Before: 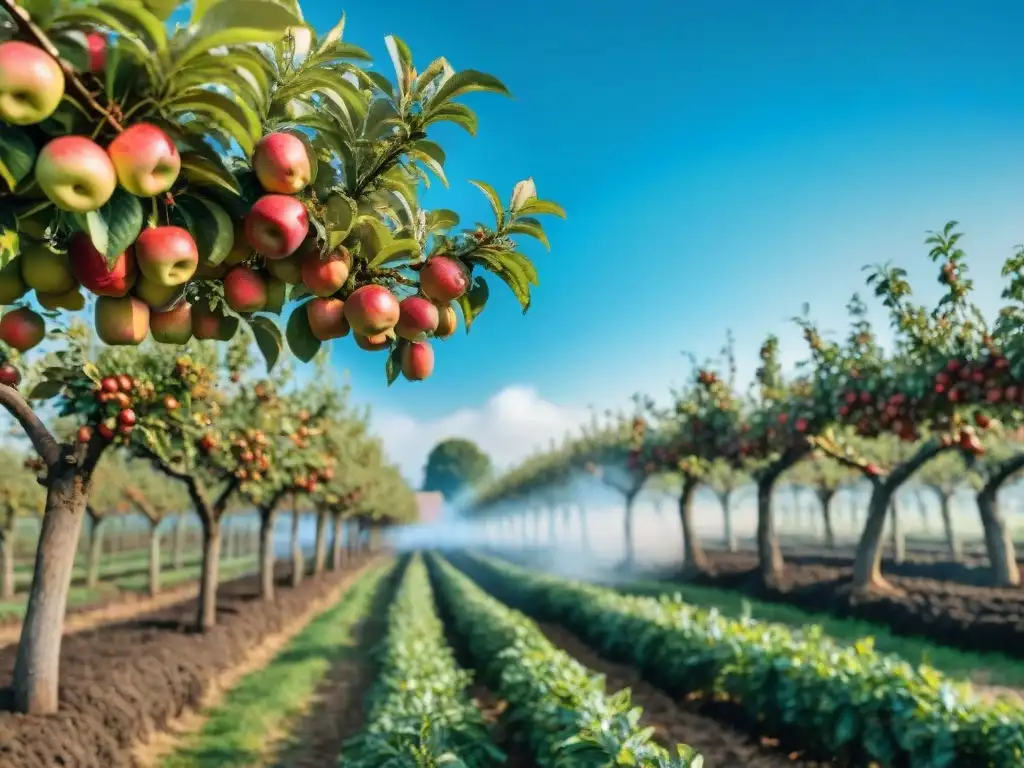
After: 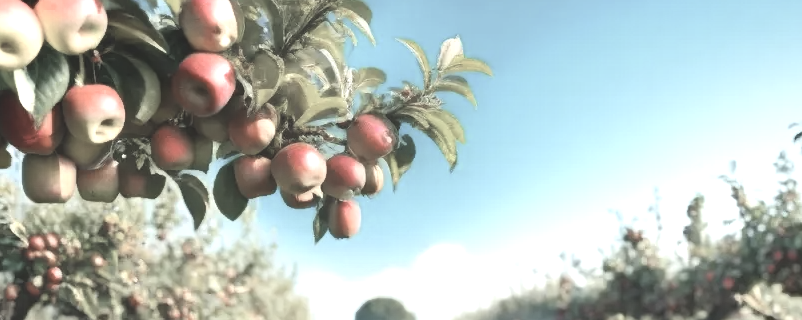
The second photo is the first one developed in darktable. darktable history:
exposure: black level correction -0.005, exposure 1.007 EV, compensate exposure bias true, compensate highlight preservation false
crop: left 7.154%, top 18.559%, right 14.495%, bottom 39.681%
haze removal: compatibility mode true, adaptive false
color zones: curves: ch1 [(0, 0.34) (0.143, 0.164) (0.286, 0.152) (0.429, 0.176) (0.571, 0.173) (0.714, 0.188) (0.857, 0.199) (1, 0.34)]
contrast equalizer: y [[0.6 ×6], [0.55 ×6], [0 ×6], [0 ×6], [0 ×6]], mix -0.997
